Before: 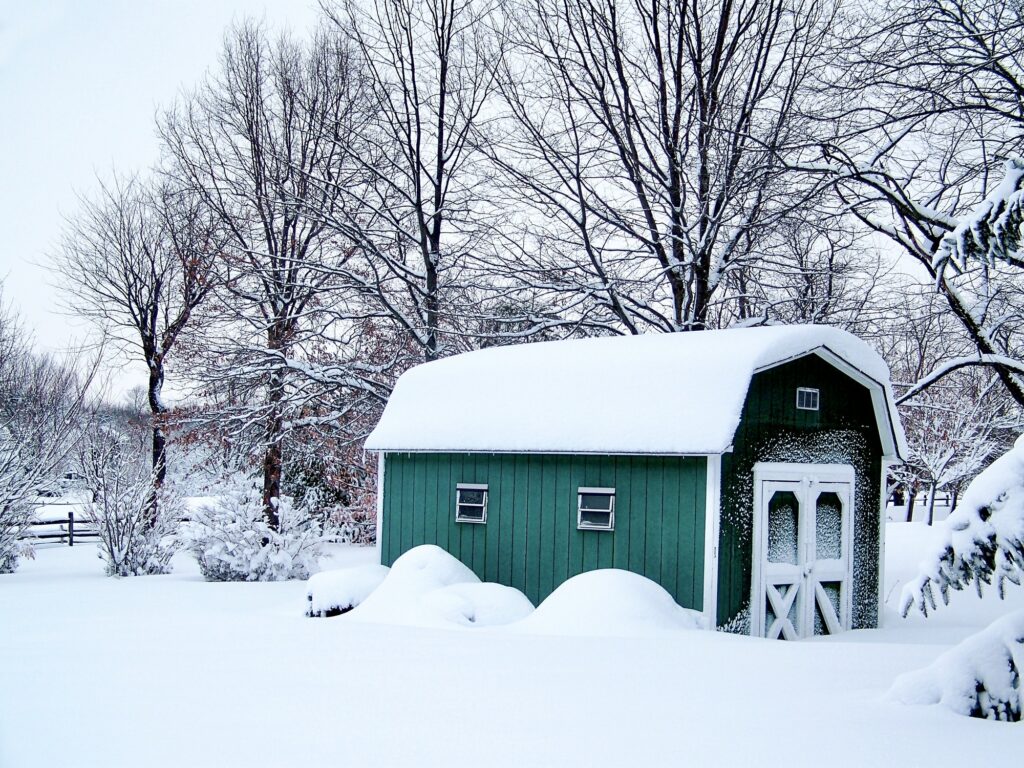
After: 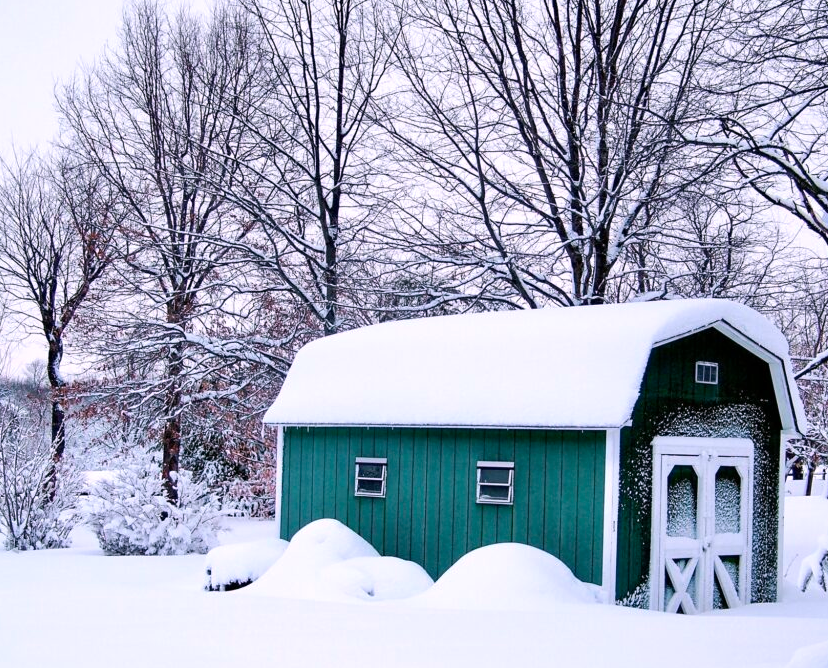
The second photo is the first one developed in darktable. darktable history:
tone equalizer: -8 EV 0.06 EV, smoothing diameter 25%, edges refinement/feathering 10, preserve details guided filter
crop: left 9.929%, top 3.475%, right 9.188%, bottom 9.529%
white balance: red 1.05, blue 1.072
